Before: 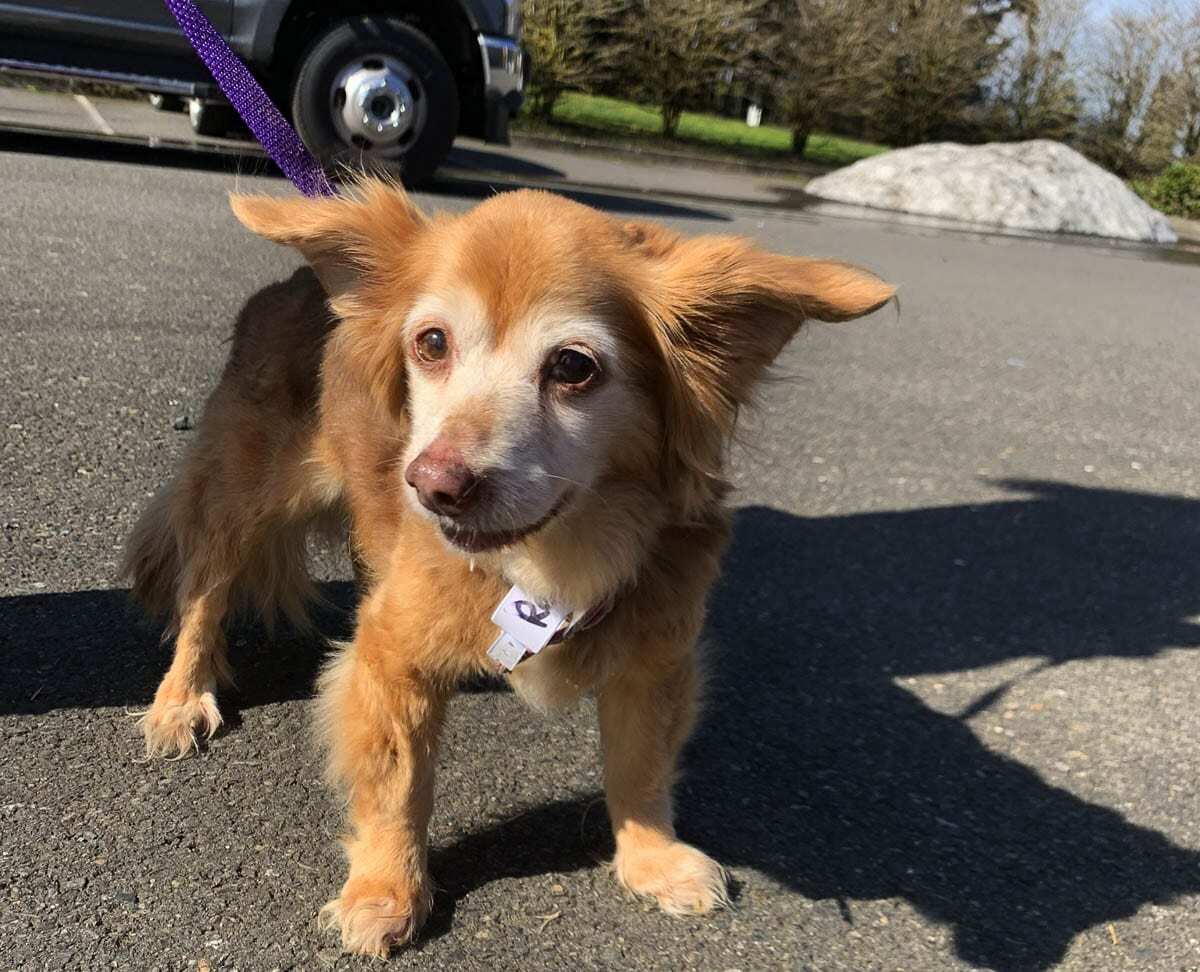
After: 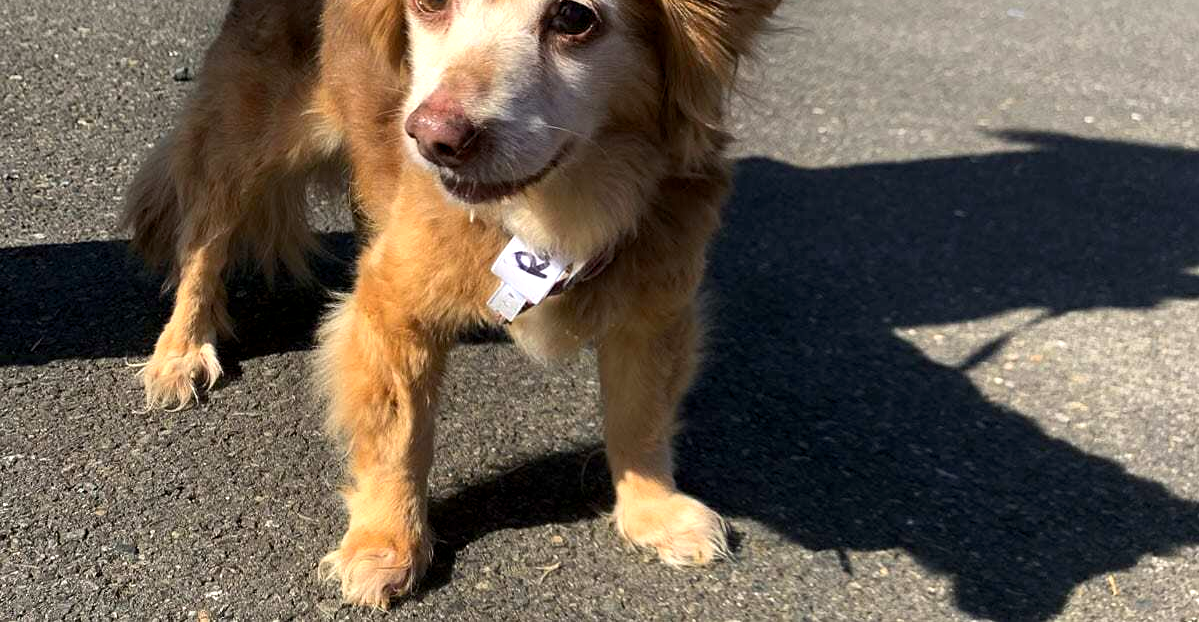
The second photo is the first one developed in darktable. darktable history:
color balance rgb: global offset › luminance -0.356%, perceptual saturation grading › global saturation 0.205%, perceptual brilliance grading › highlights 11.703%
crop and rotate: top 35.917%
